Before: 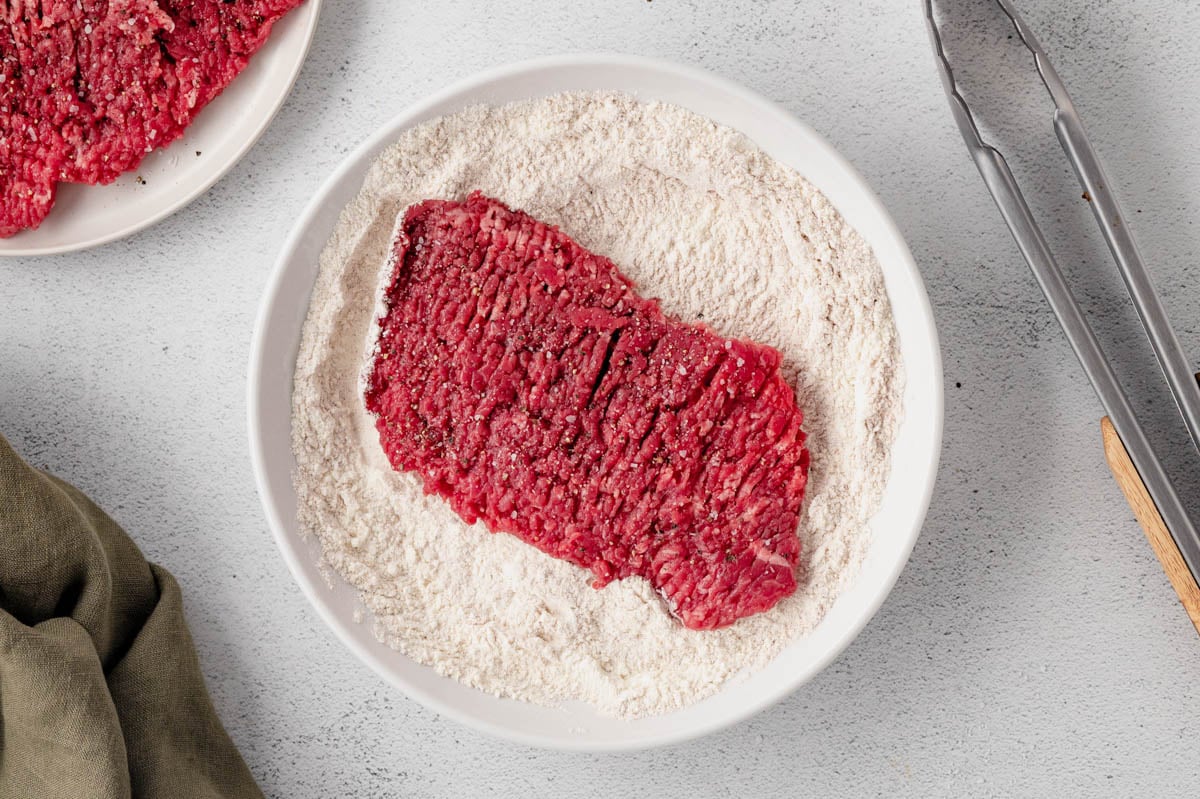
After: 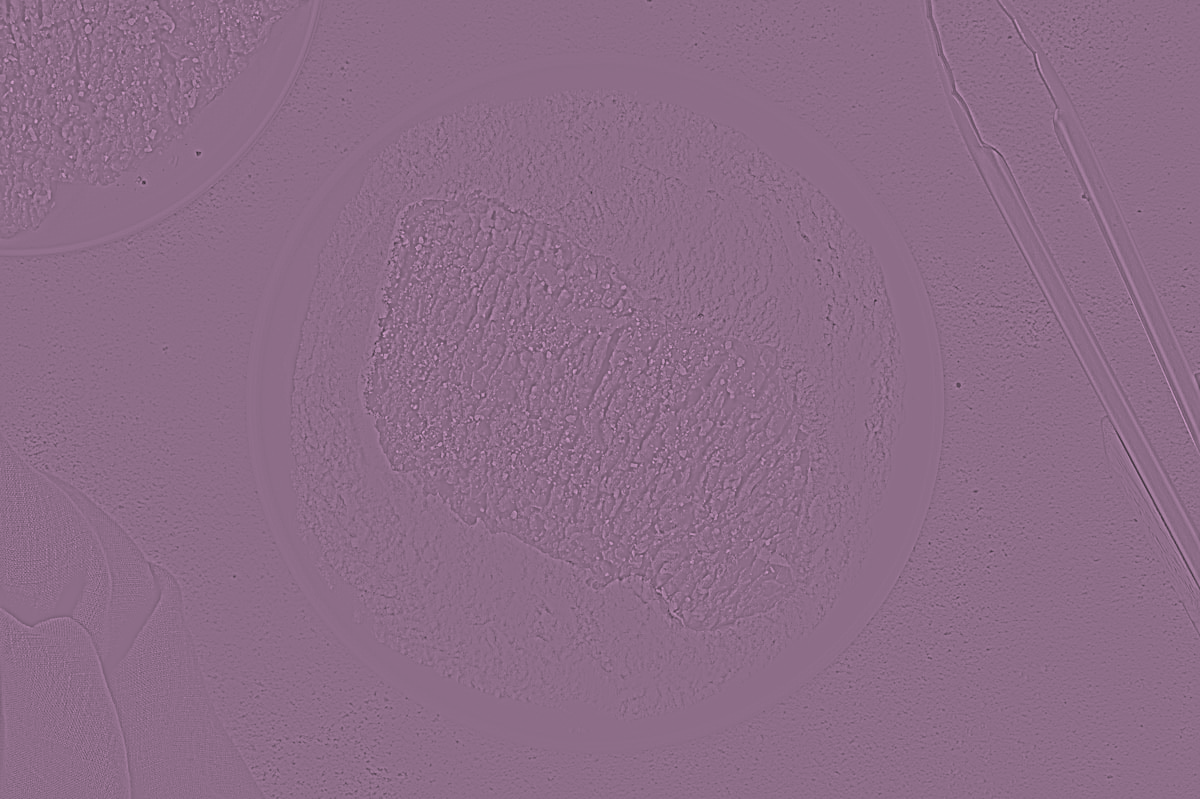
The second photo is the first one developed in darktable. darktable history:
color balance rgb: perceptual saturation grading › global saturation 25%, global vibrance 20%
color correction: highlights a* 19.5, highlights b* -11.53, saturation 1.69
highpass: sharpness 9.84%, contrast boost 9.94%
sharpen: on, module defaults
